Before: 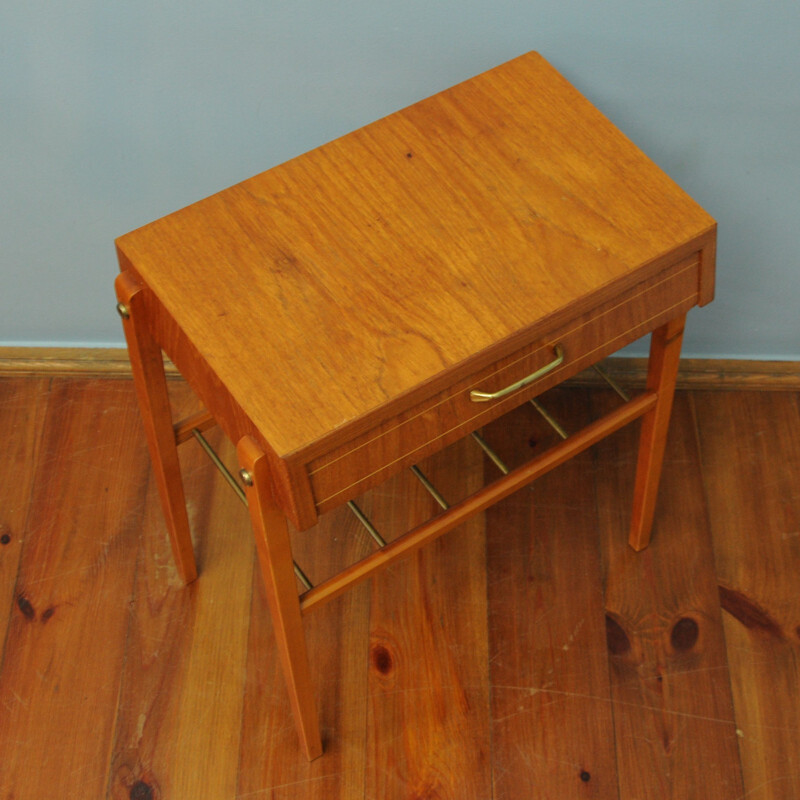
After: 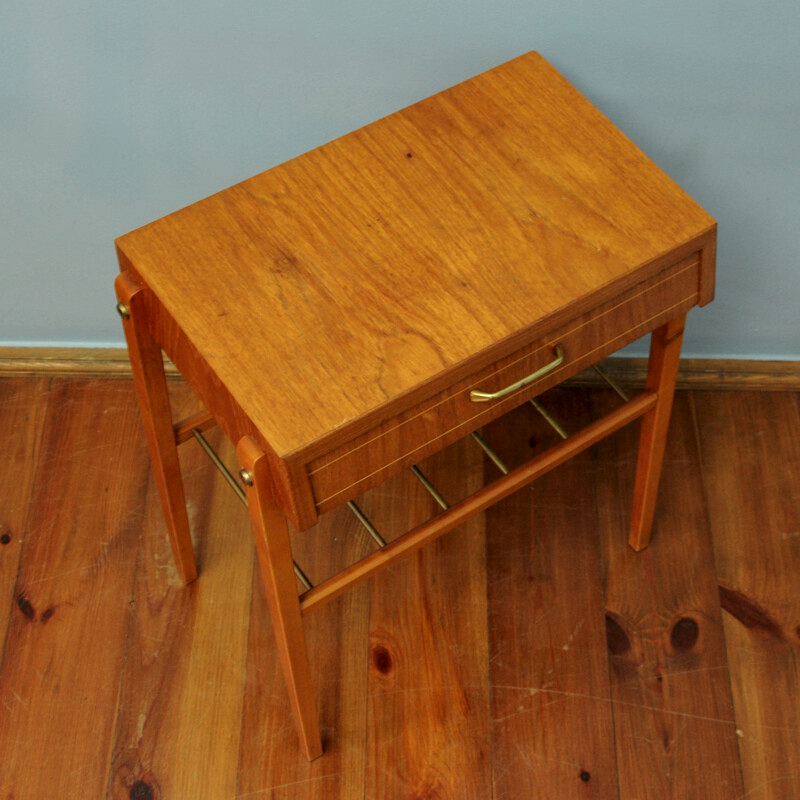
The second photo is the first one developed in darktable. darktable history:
local contrast: highlights 26%, shadows 74%, midtone range 0.744
